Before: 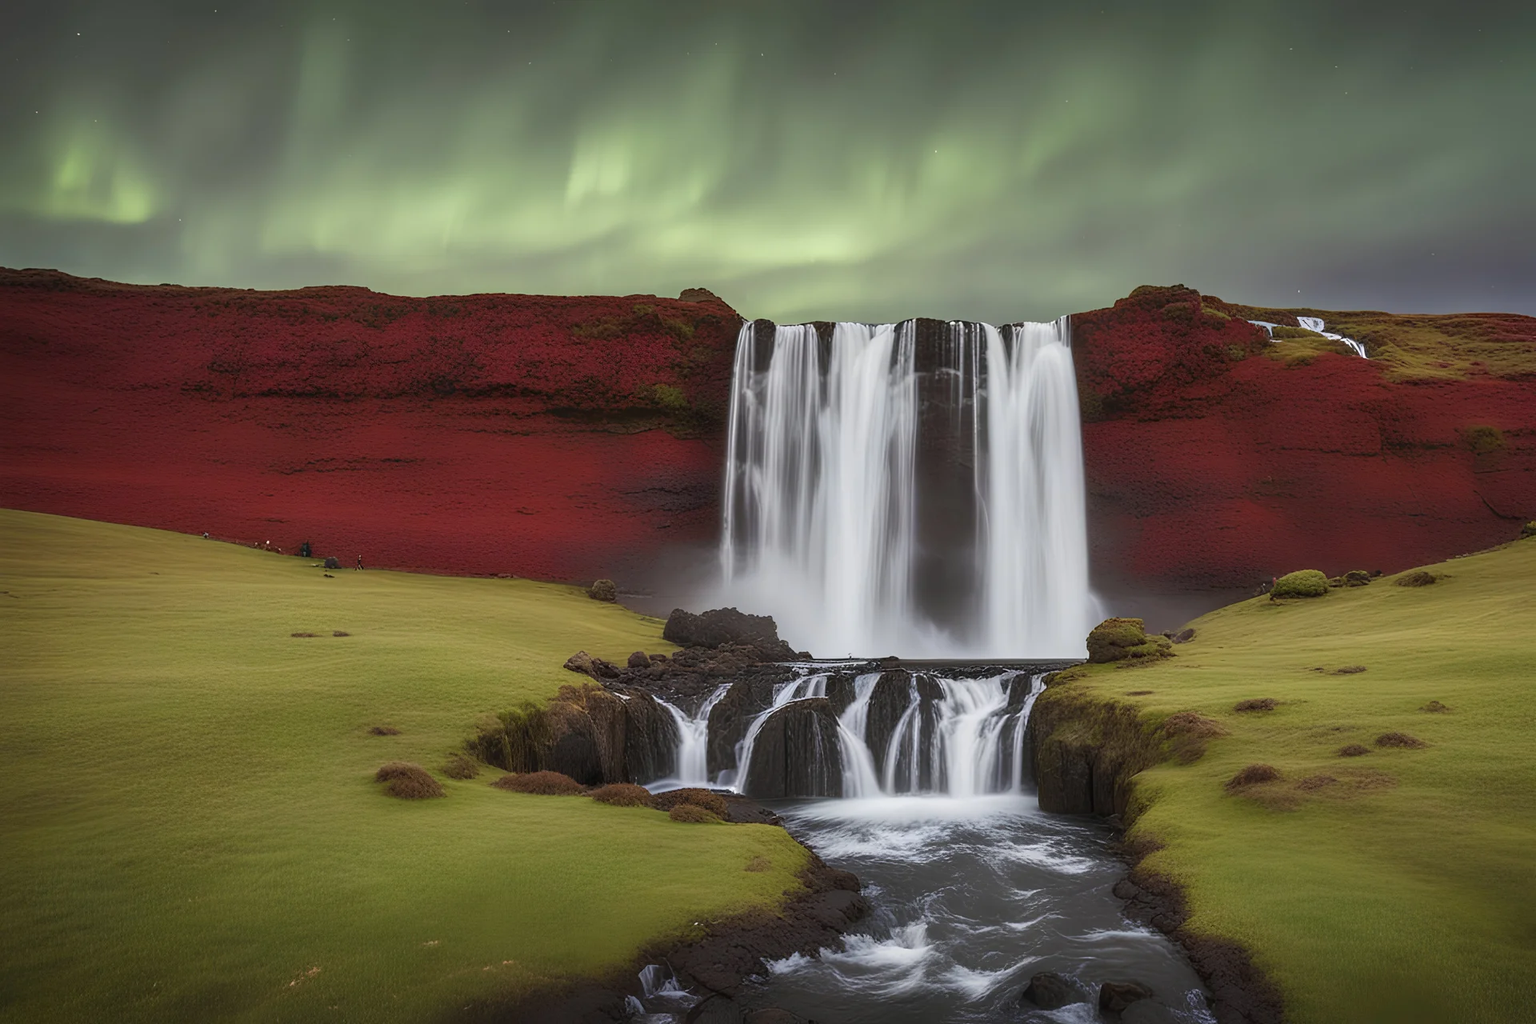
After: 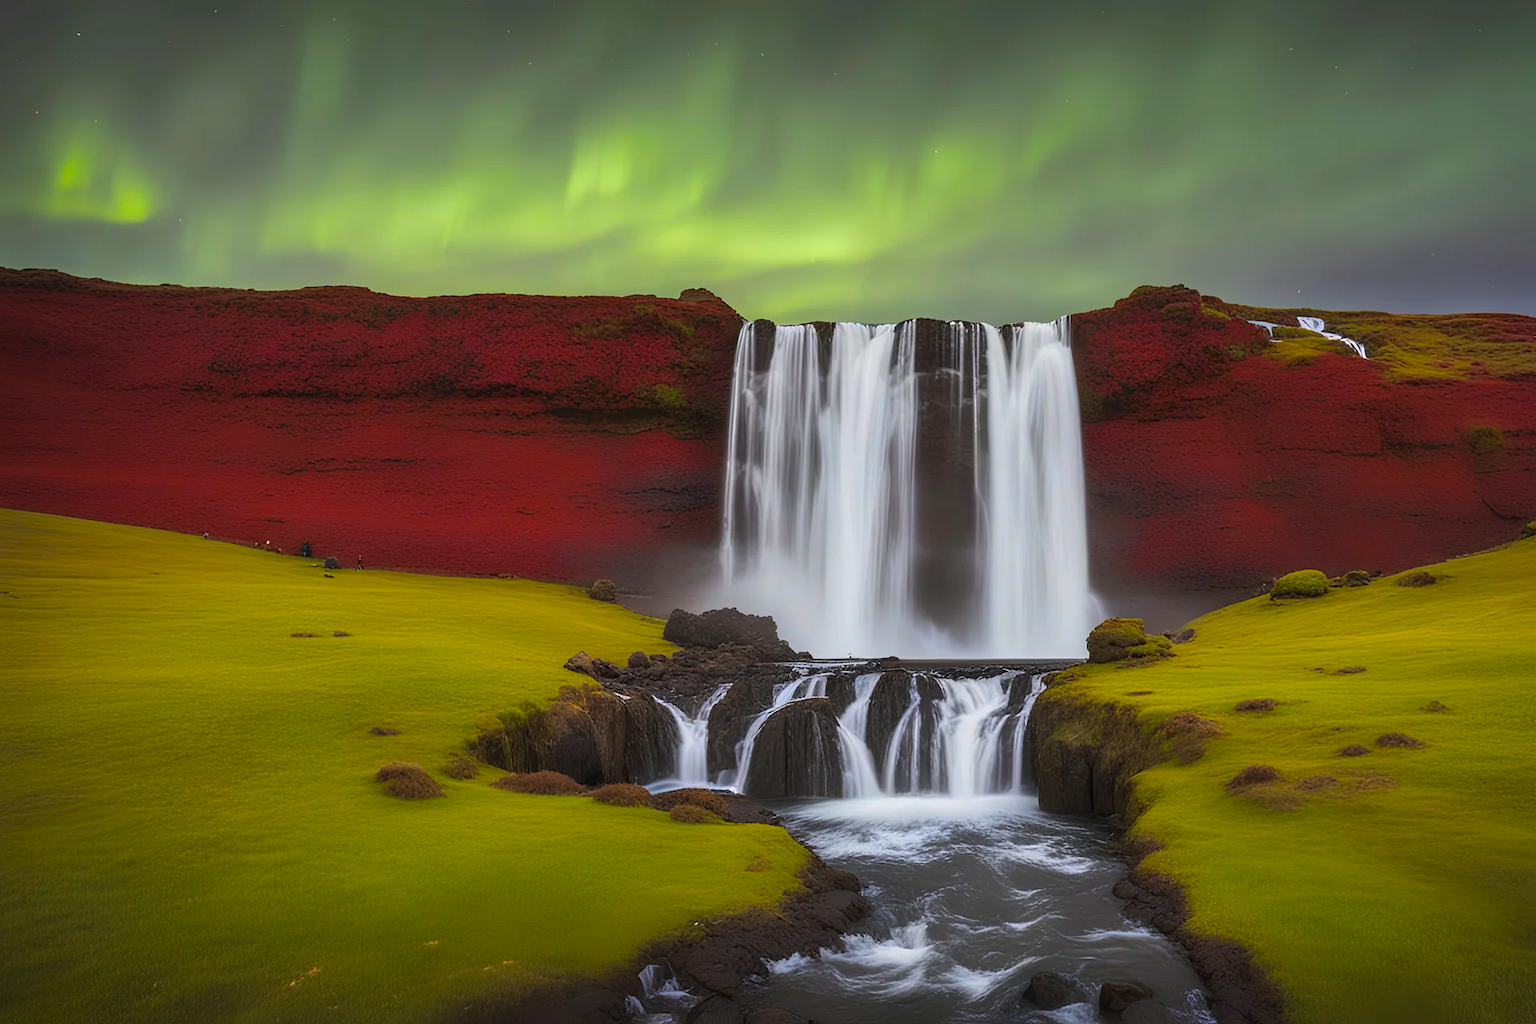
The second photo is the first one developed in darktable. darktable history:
color balance rgb: linear chroma grading › highlights 99.328%, linear chroma grading › global chroma 23.32%, perceptual saturation grading › global saturation -1.093%, global vibrance -24.69%
